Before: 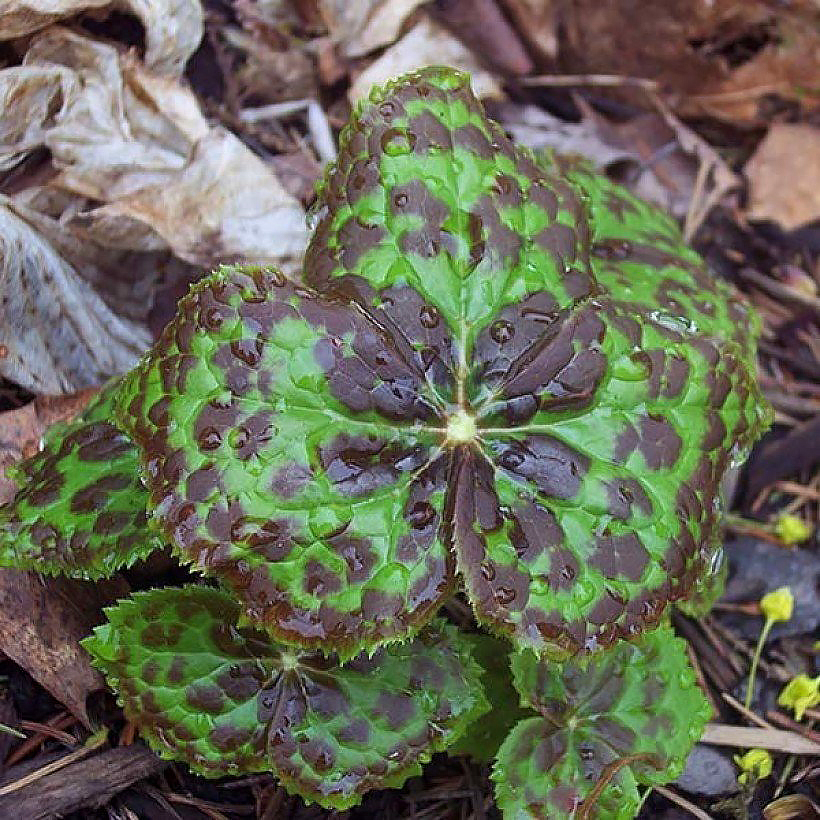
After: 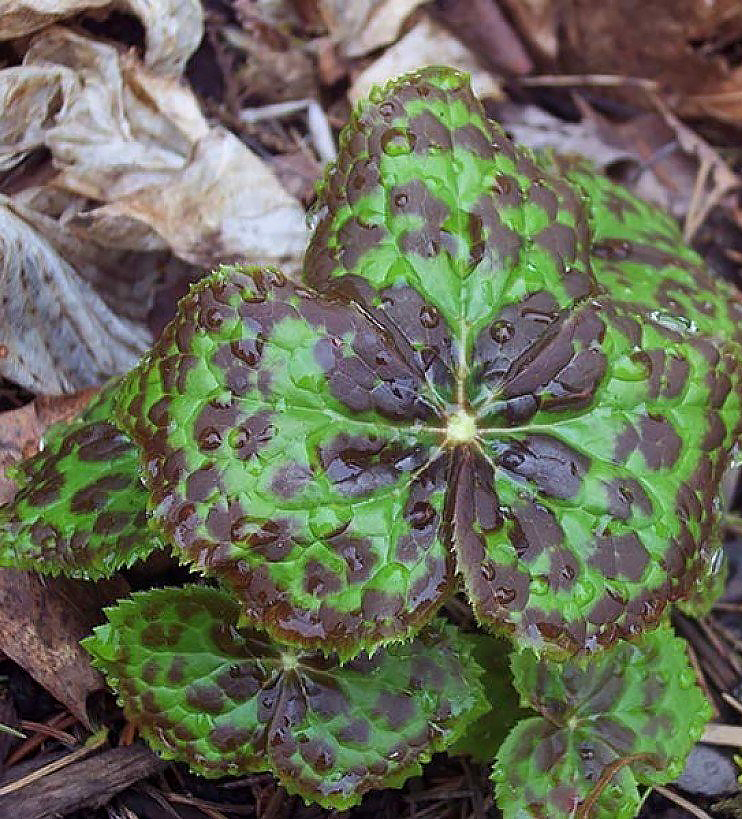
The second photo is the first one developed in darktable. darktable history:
color correction: highlights a* 0.003, highlights b* -0.283
crop: right 9.509%, bottom 0.031%
